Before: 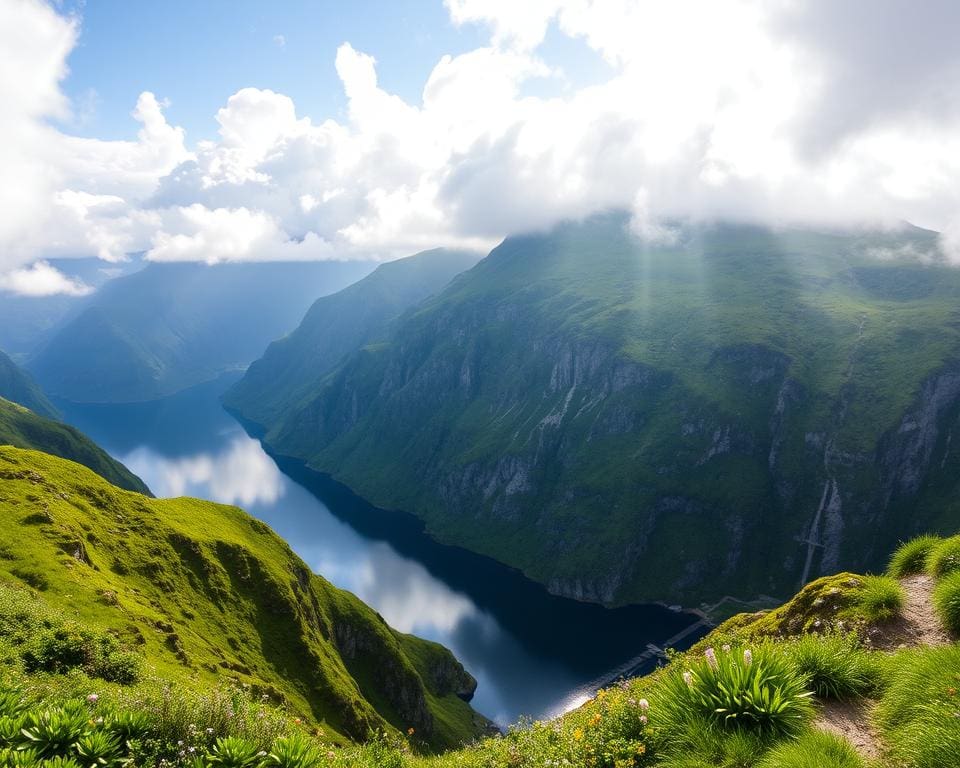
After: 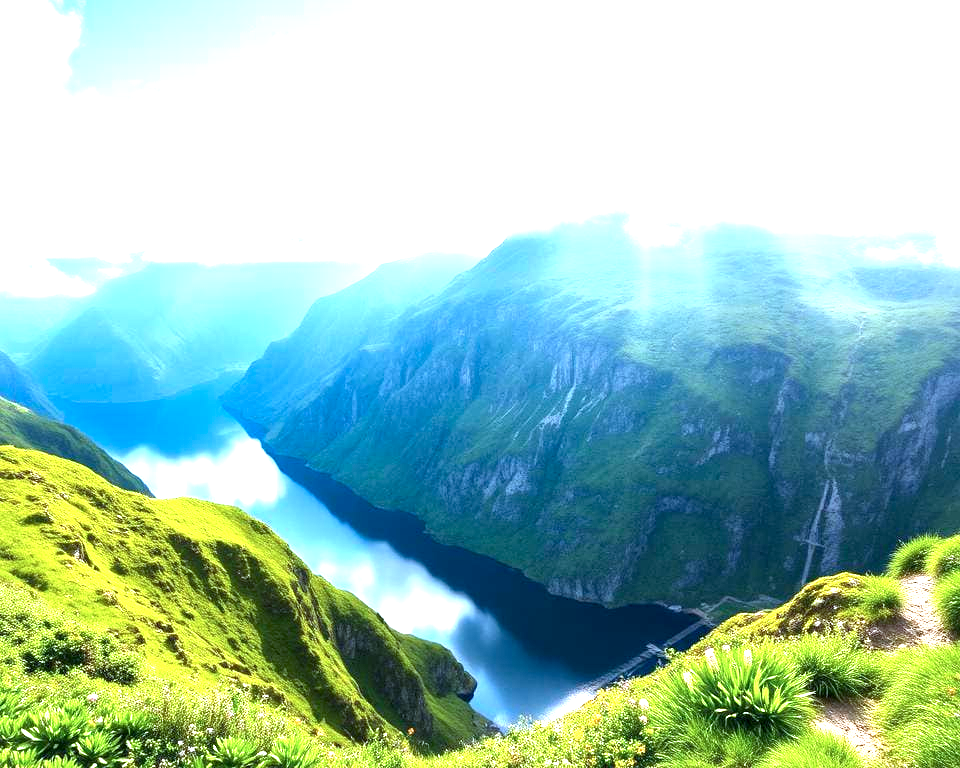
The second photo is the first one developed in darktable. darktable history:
local contrast: mode bilateral grid, contrast 25, coarseness 51, detail 122%, midtone range 0.2
exposure: black level correction 0.001, exposure 1.814 EV, compensate highlight preservation false
color calibration: gray › normalize channels true, illuminant F (fluorescent), F source F9 (Cool White Deluxe 4150 K) – high CRI, x 0.374, y 0.373, temperature 4161.27 K, gamut compression 0.027
